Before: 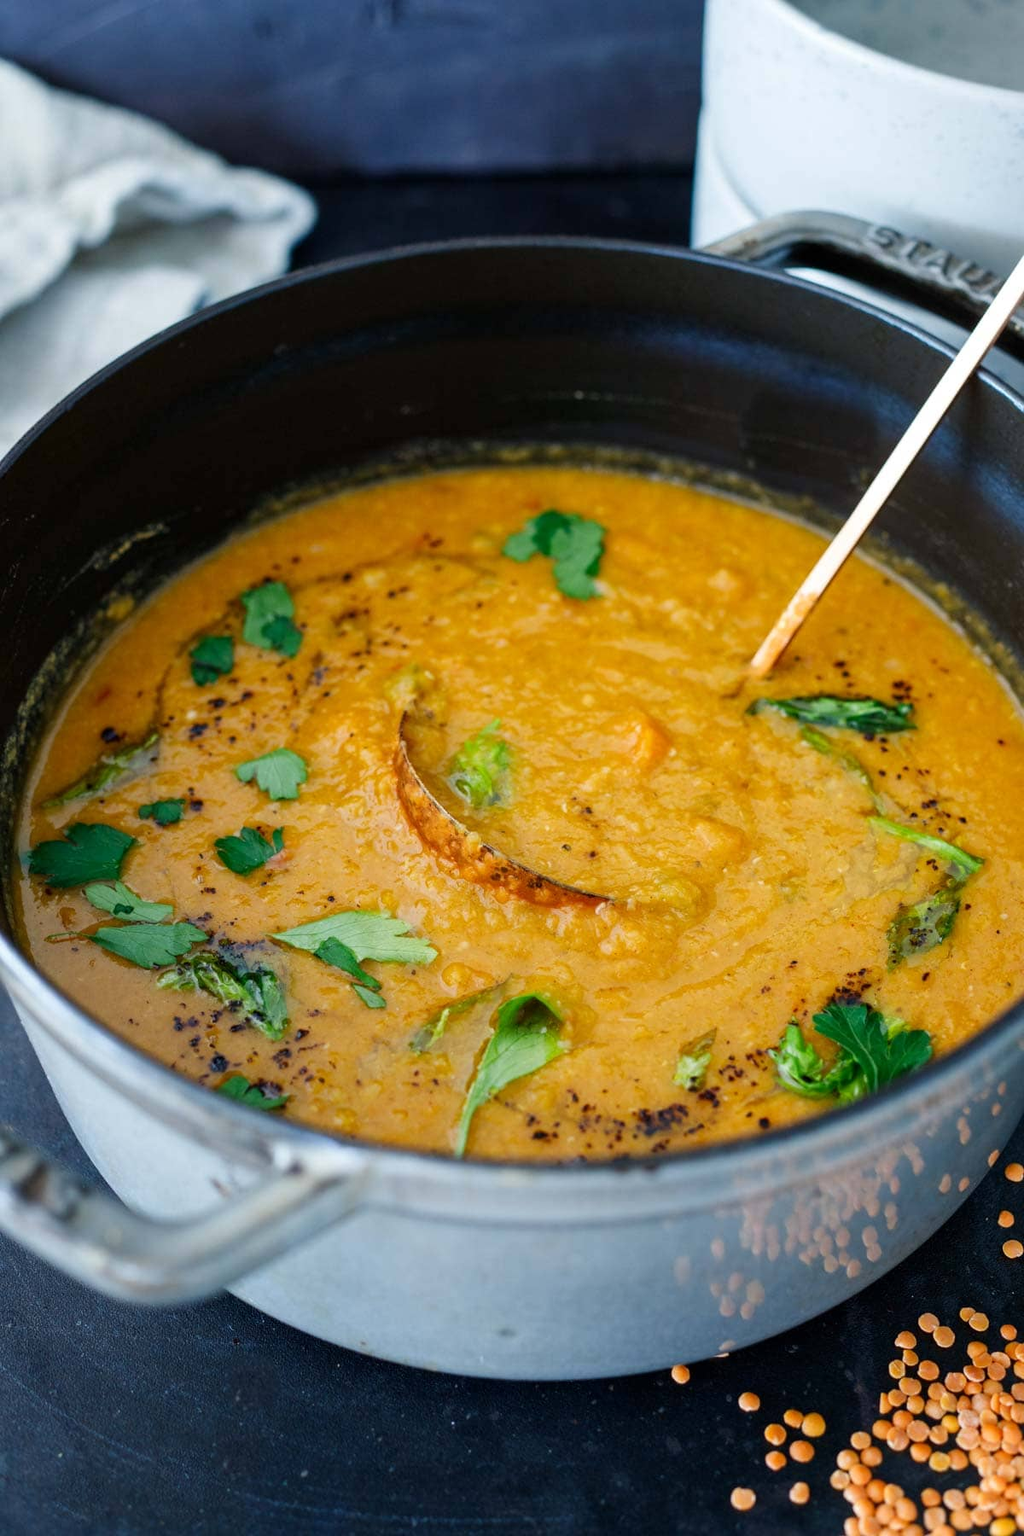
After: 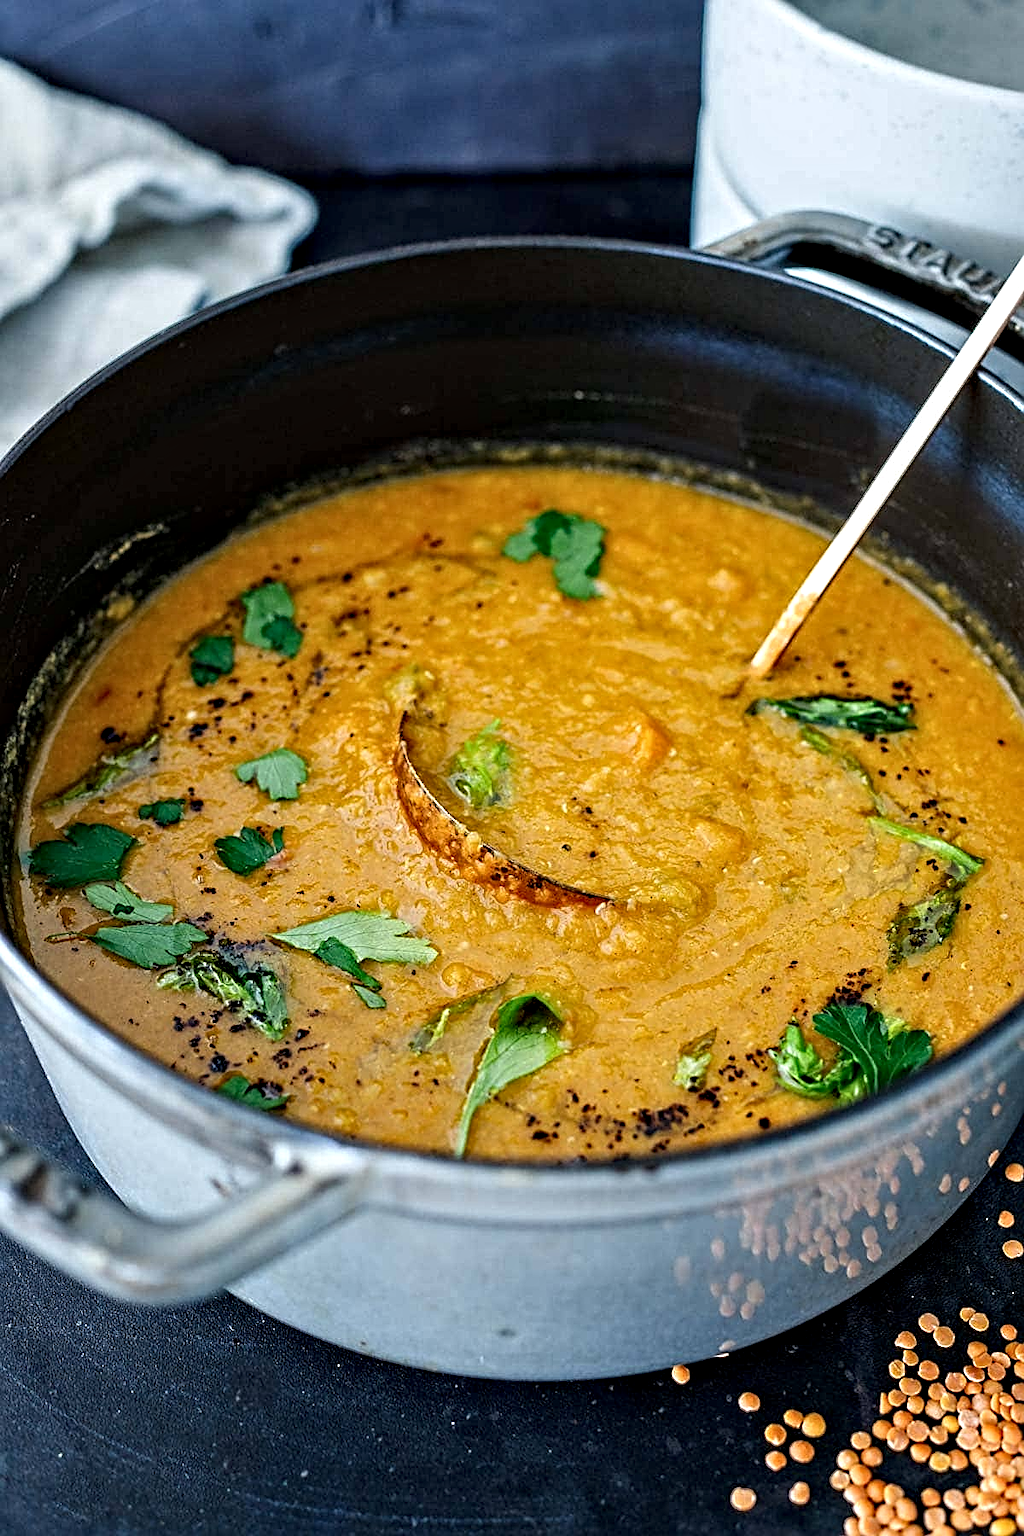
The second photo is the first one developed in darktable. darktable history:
sharpen: on, module defaults
contrast equalizer: octaves 7, y [[0.5, 0.542, 0.583, 0.625, 0.667, 0.708], [0.5 ×6], [0.5 ×6], [0 ×6], [0 ×6]]
